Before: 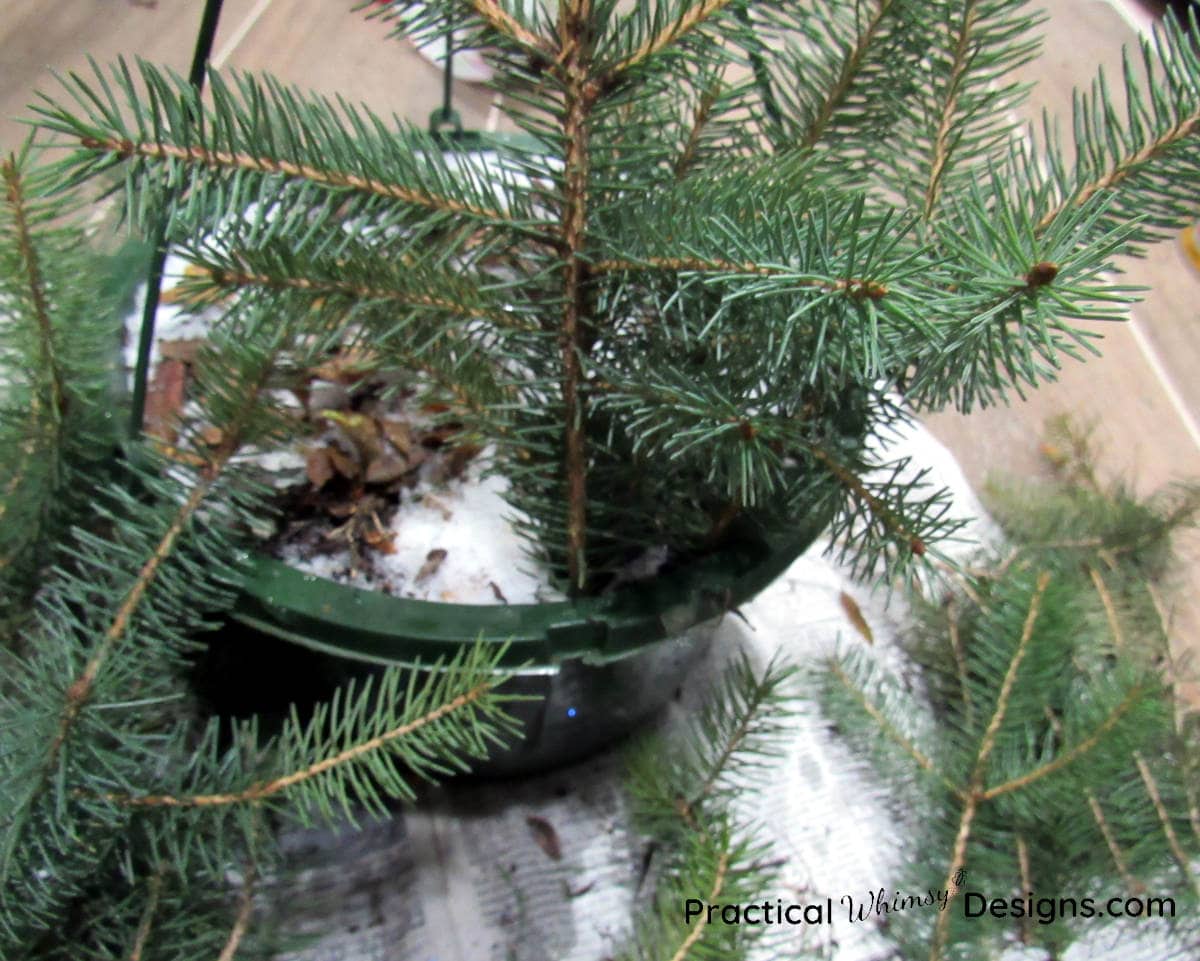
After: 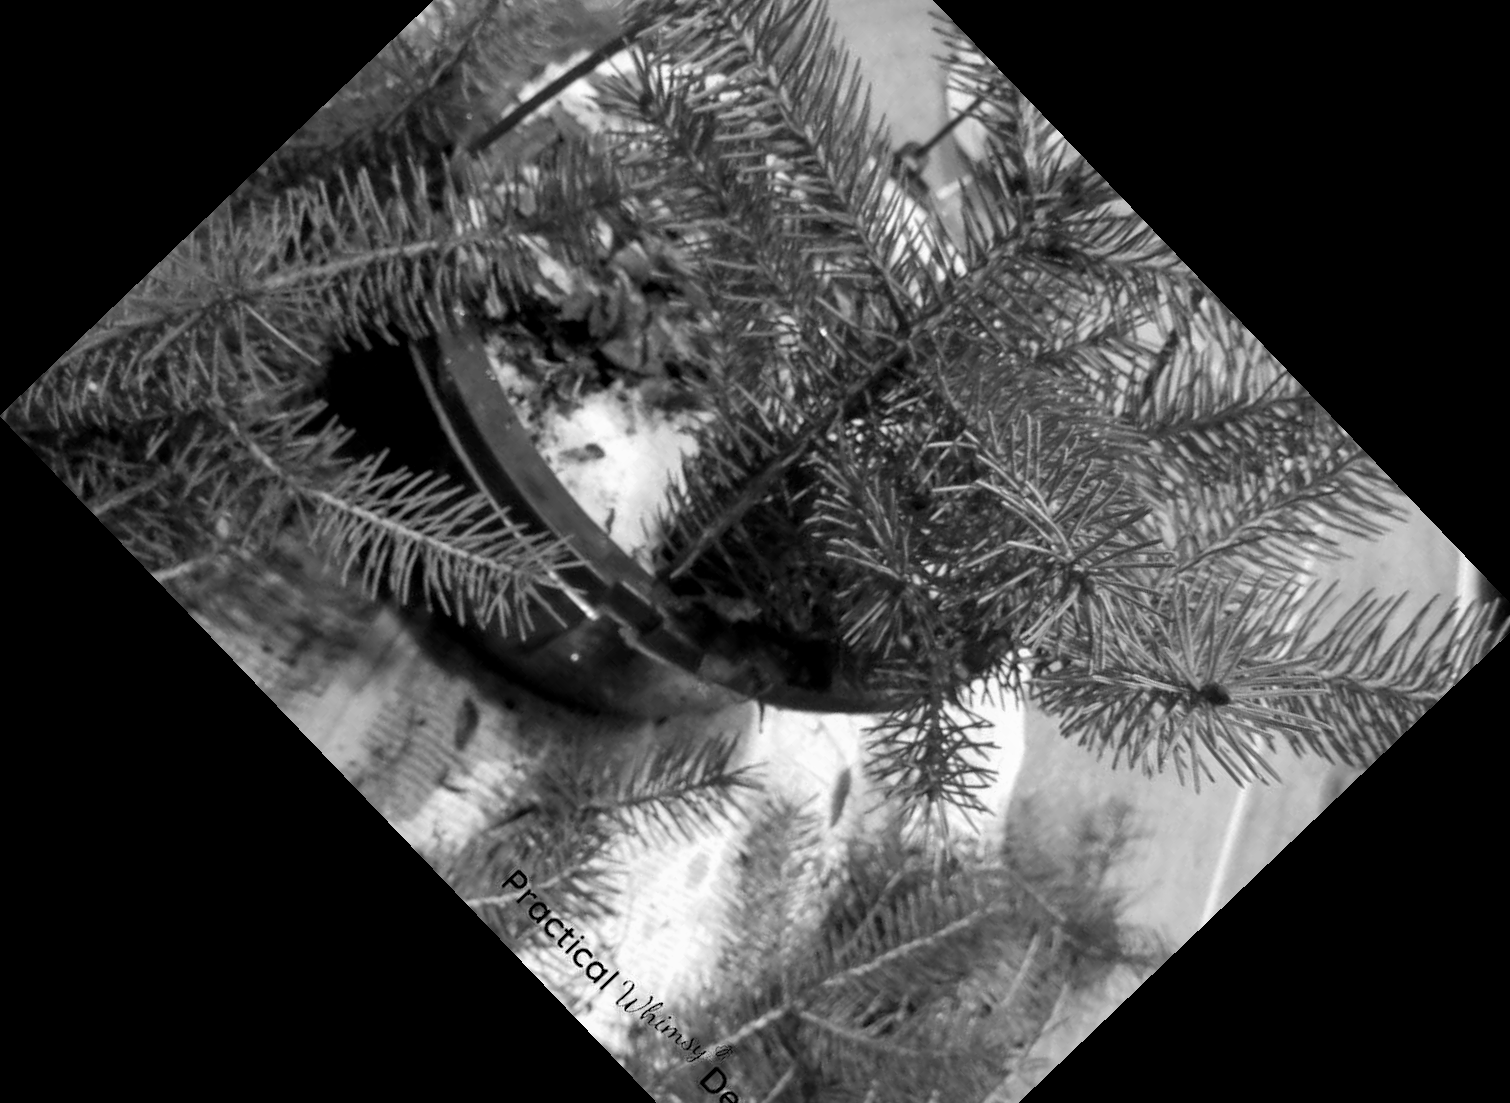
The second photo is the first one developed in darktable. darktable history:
crop and rotate: angle -46.26°, top 16.234%, right 0.912%, bottom 11.704%
local contrast: highlights 100%, shadows 100%, detail 120%, midtone range 0.2
color calibration: output gray [0.21, 0.42, 0.37, 0], gray › normalize channels true, illuminant same as pipeline (D50), adaptation XYZ, x 0.346, y 0.359, gamut compression 0
